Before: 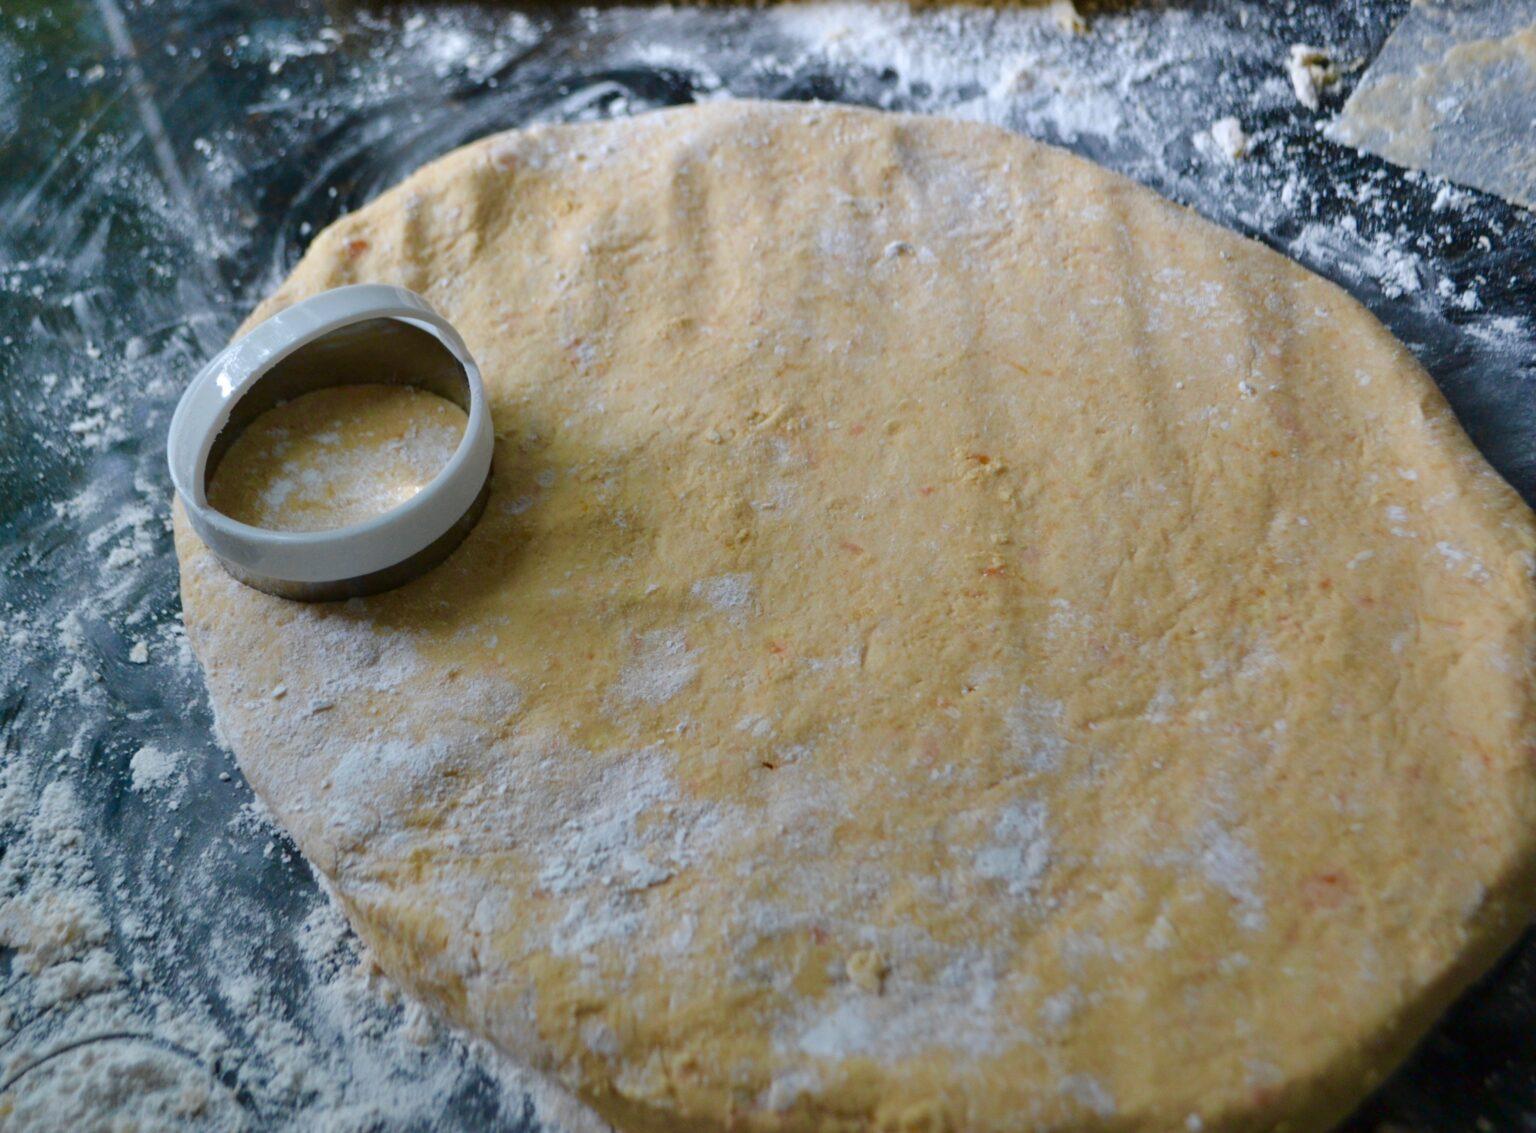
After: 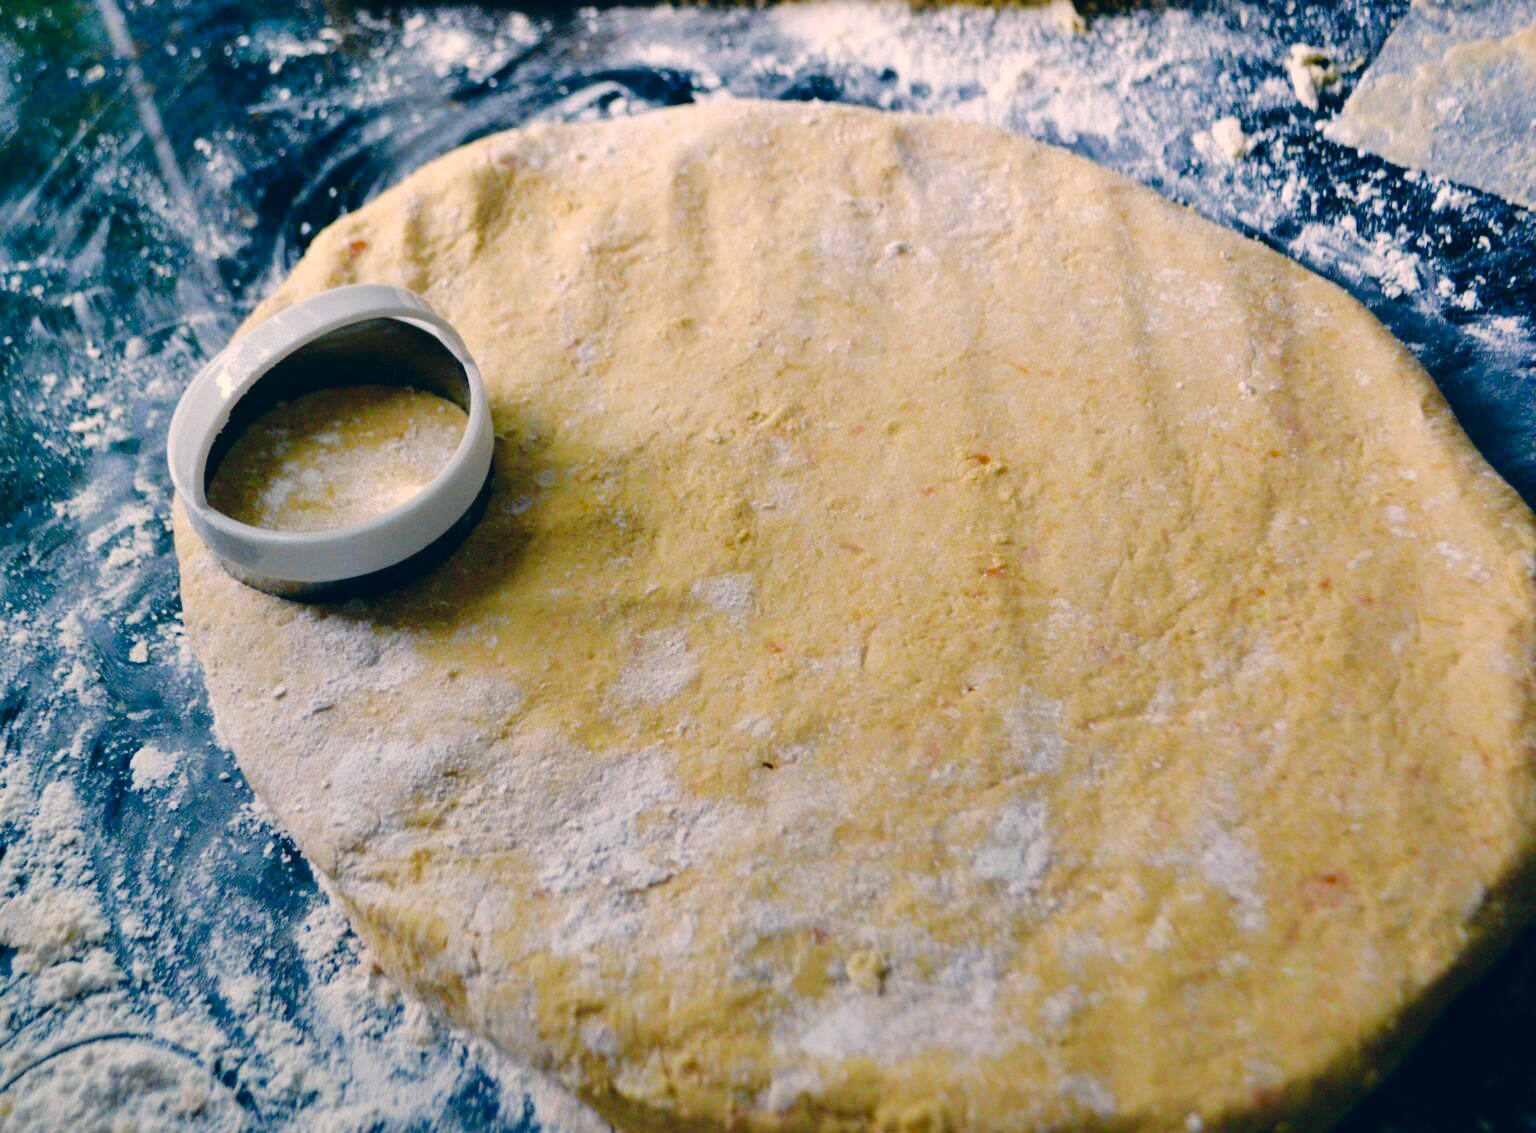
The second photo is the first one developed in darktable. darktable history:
tone curve: curves: ch0 [(0, 0) (0.003, 0.006) (0.011, 0.007) (0.025, 0.009) (0.044, 0.012) (0.069, 0.021) (0.1, 0.036) (0.136, 0.056) (0.177, 0.105) (0.224, 0.165) (0.277, 0.251) (0.335, 0.344) (0.399, 0.439) (0.468, 0.532) (0.543, 0.628) (0.623, 0.718) (0.709, 0.797) (0.801, 0.874) (0.898, 0.943) (1, 1)], preserve colors none
color correction: highlights a* 10.32, highlights b* 14.66, shadows a* -9.59, shadows b* -15.02
